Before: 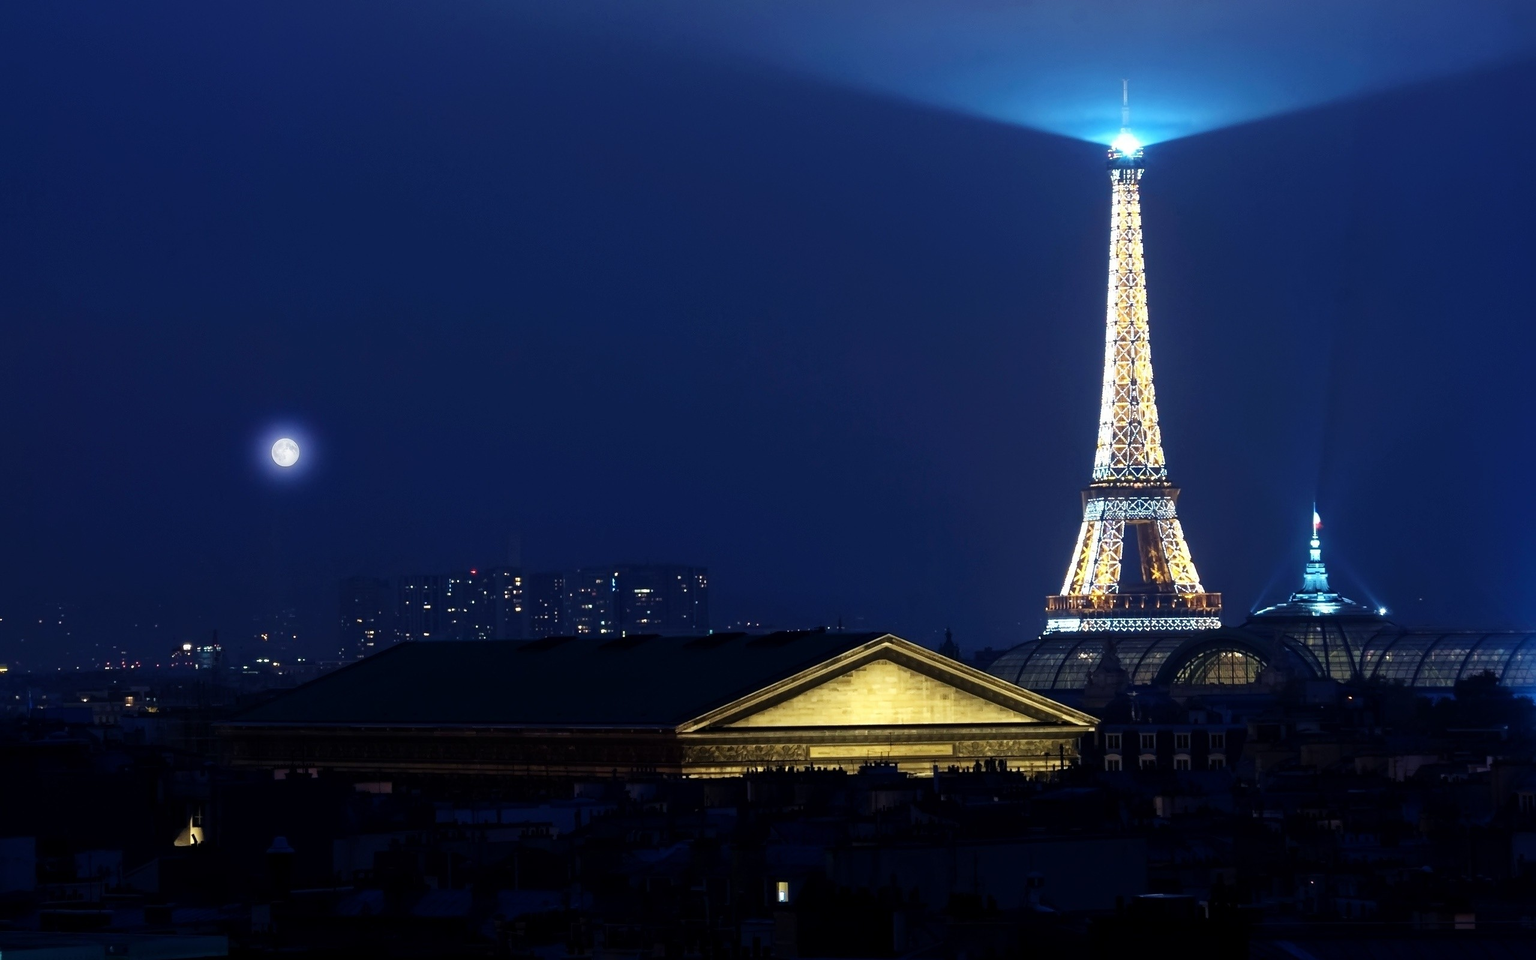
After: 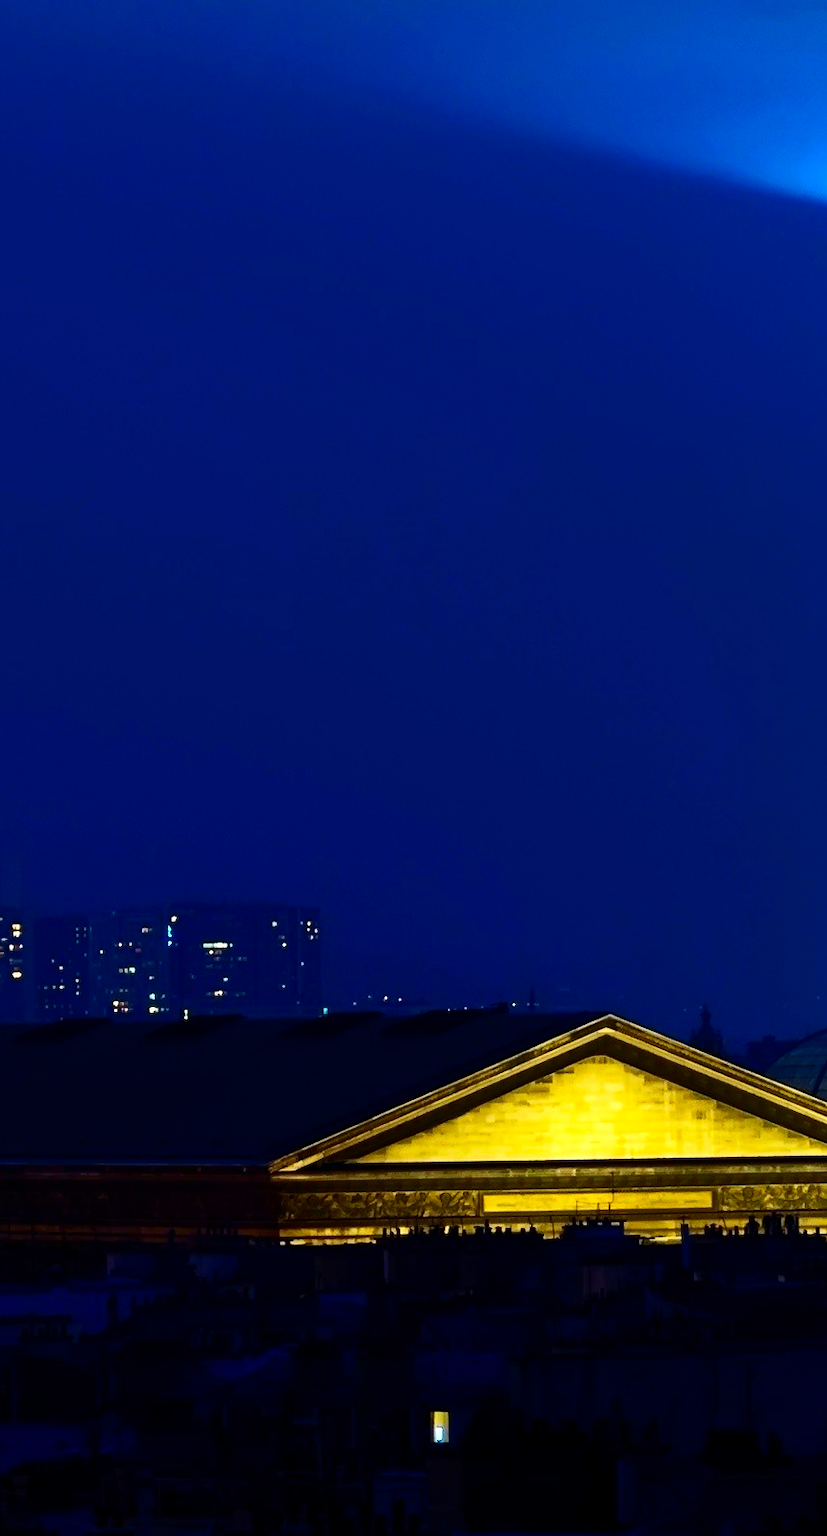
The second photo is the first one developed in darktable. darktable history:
crop: left 33.051%, right 33.272%
contrast brightness saturation: contrast 0.261, brightness 0.015, saturation 0.876
